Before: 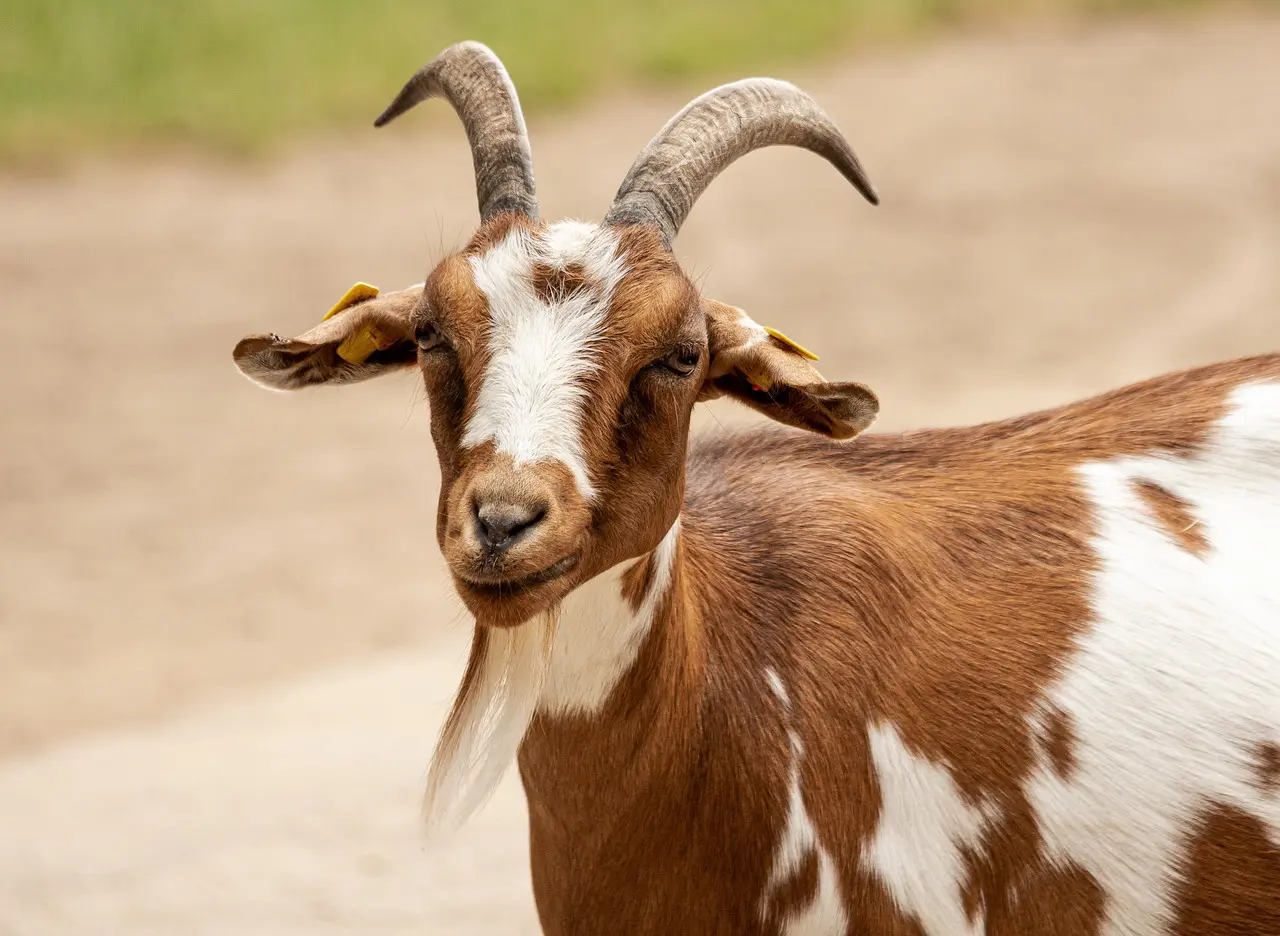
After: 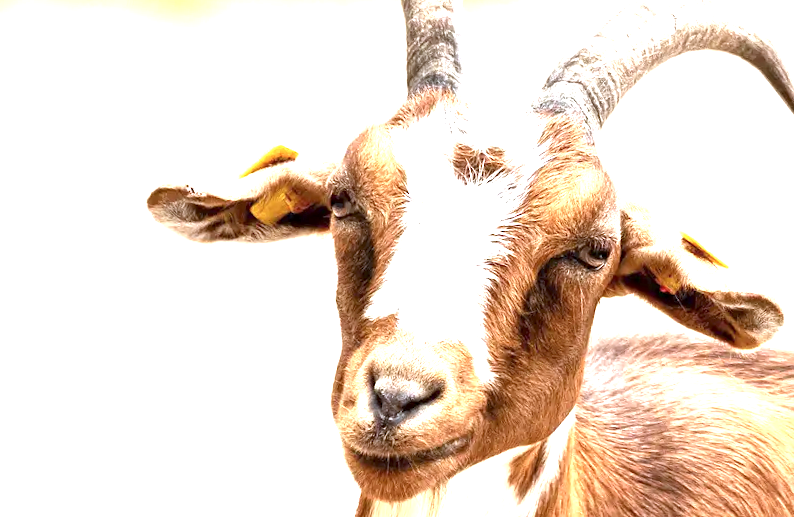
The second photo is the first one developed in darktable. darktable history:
exposure: black level correction 0, exposure 1.739 EV, compensate highlight preservation false
crop and rotate: angle -5.95°, left 2.084%, top 6.708%, right 27.359%, bottom 30.511%
color calibration: x 0.37, y 0.382, temperature 4310.98 K
local contrast: highlights 106%, shadows 99%, detail 120%, midtone range 0.2
